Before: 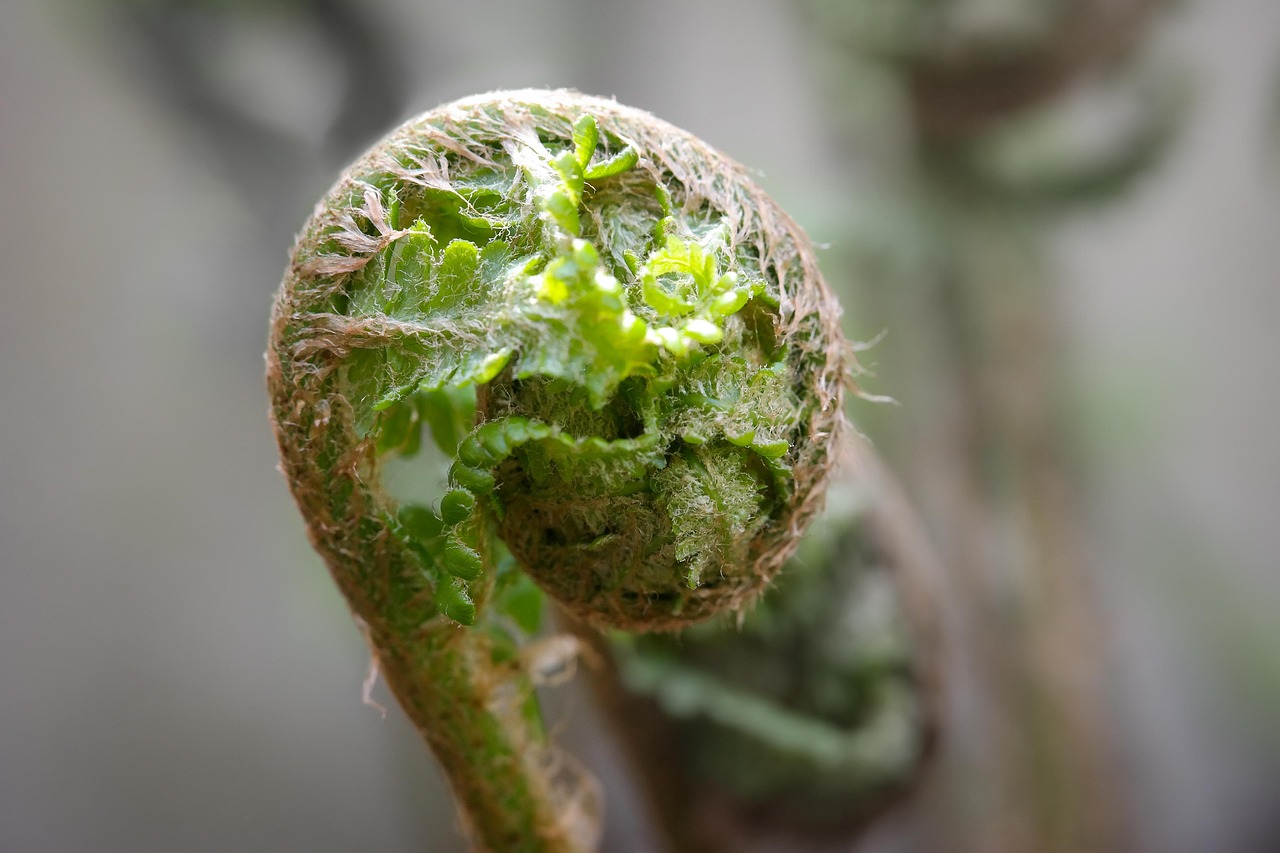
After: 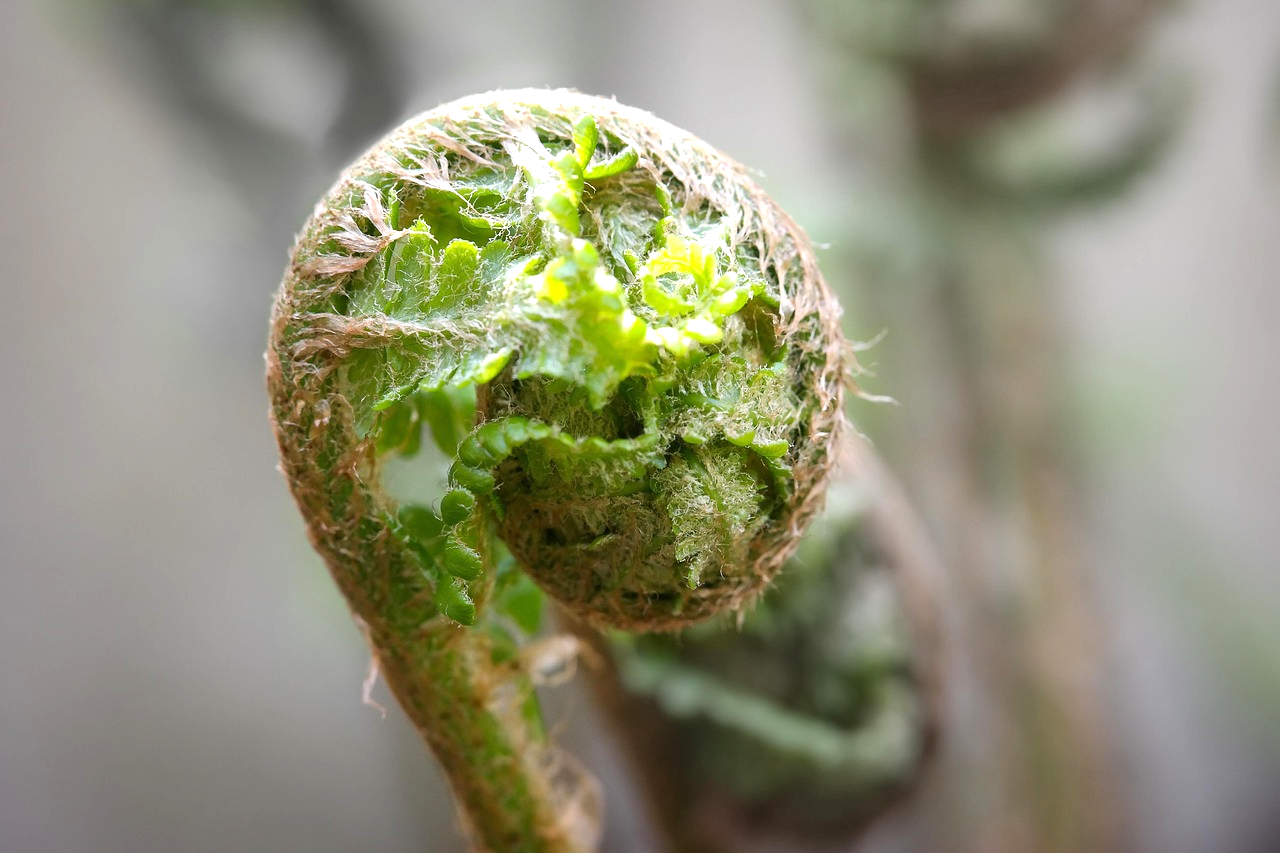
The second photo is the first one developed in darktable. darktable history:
exposure: exposure 0.506 EV, compensate exposure bias true, compensate highlight preservation false
